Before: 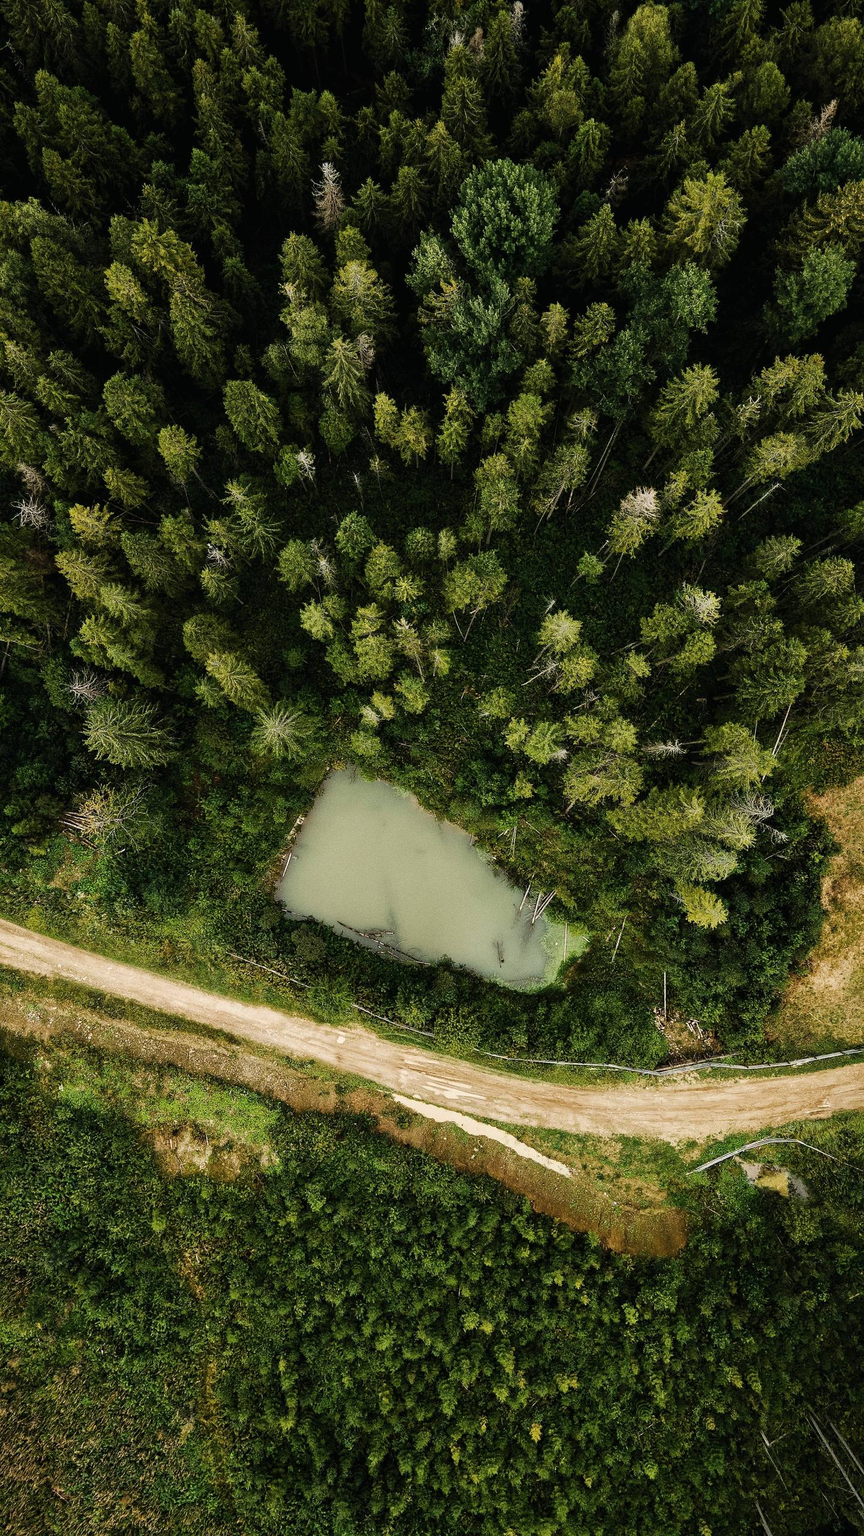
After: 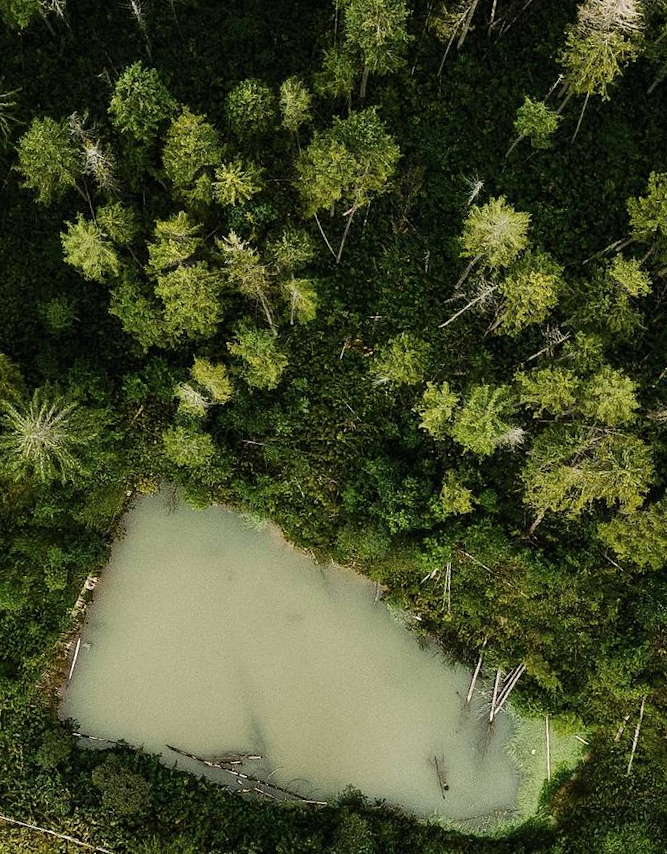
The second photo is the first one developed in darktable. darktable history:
rotate and perspective: rotation -4.86°, automatic cropping off
crop: left 31.751%, top 32.172%, right 27.8%, bottom 35.83%
